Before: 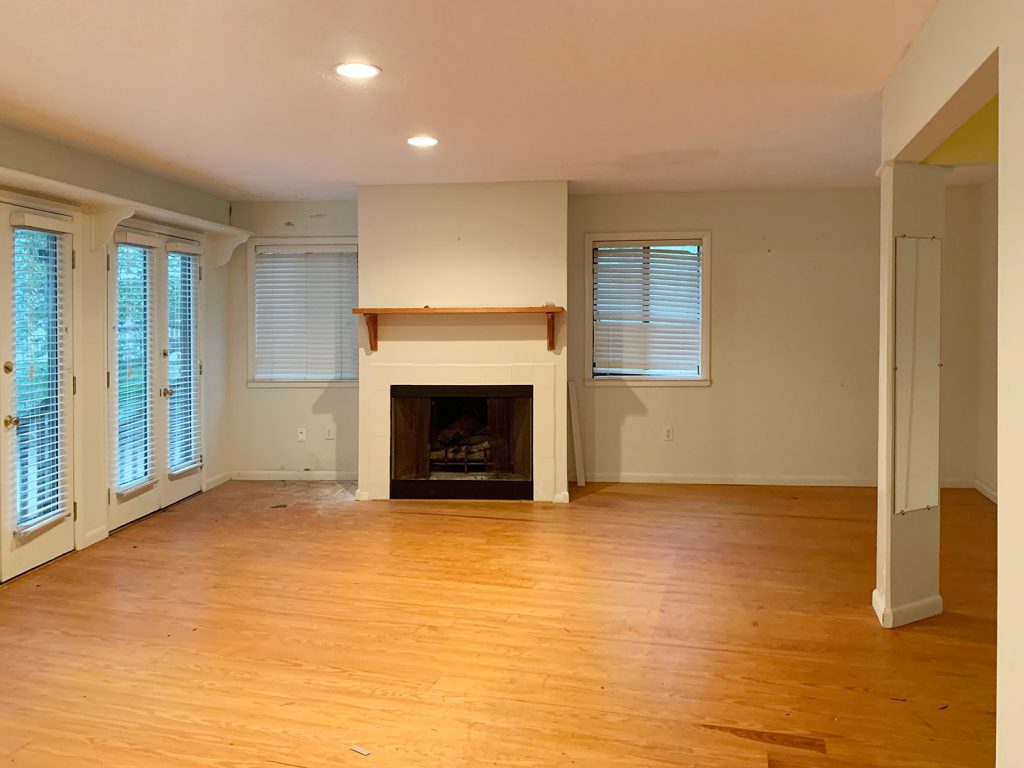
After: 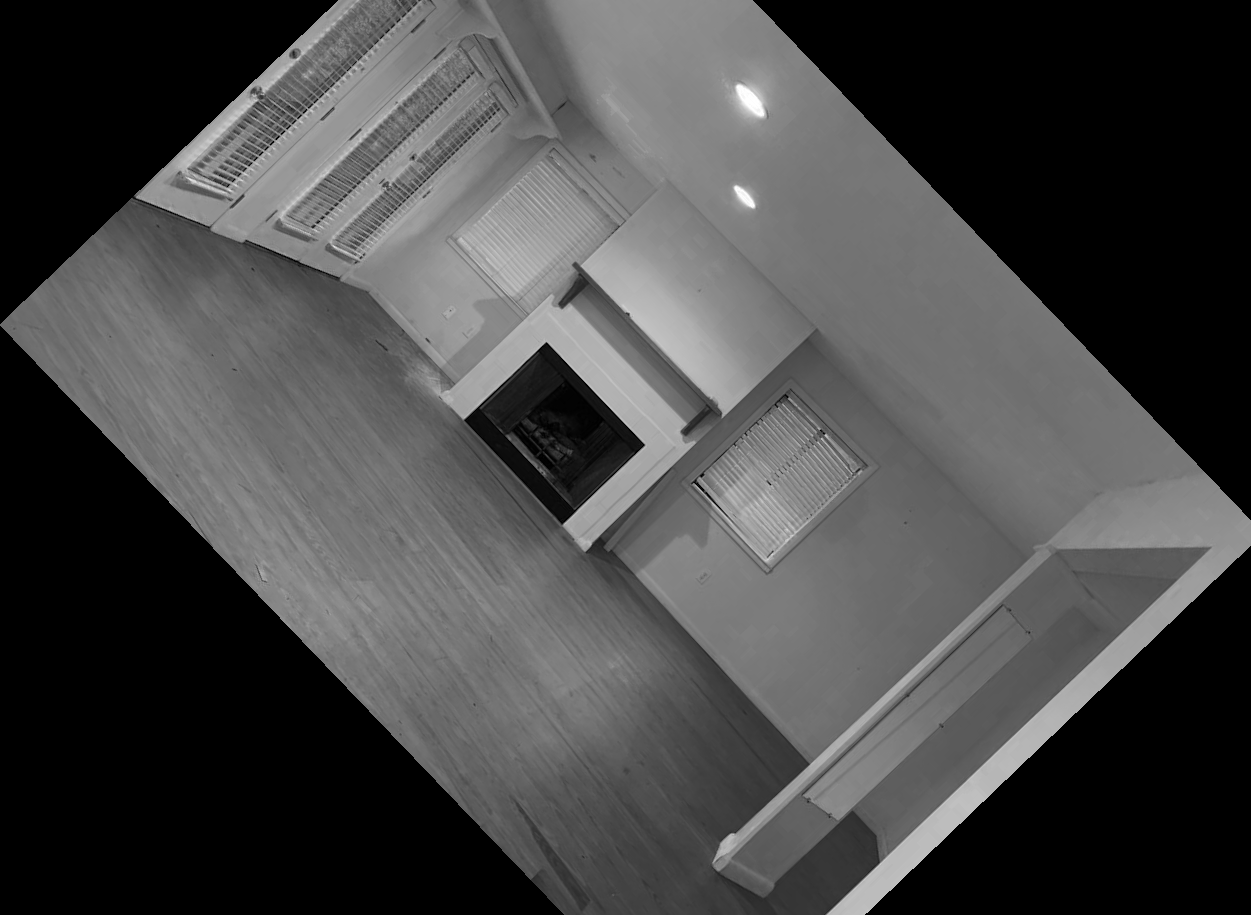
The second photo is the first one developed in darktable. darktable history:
crop and rotate: angle -46.26°, top 16.234%, right 0.912%, bottom 11.704%
color zones: curves: ch0 [(0.002, 0.589) (0.107, 0.484) (0.146, 0.249) (0.217, 0.352) (0.309, 0.525) (0.39, 0.404) (0.455, 0.169) (0.597, 0.055) (0.724, 0.212) (0.775, 0.691) (0.869, 0.571) (1, 0.587)]; ch1 [(0, 0) (0.143, 0) (0.286, 0) (0.429, 0) (0.571, 0) (0.714, 0) (0.857, 0)]
